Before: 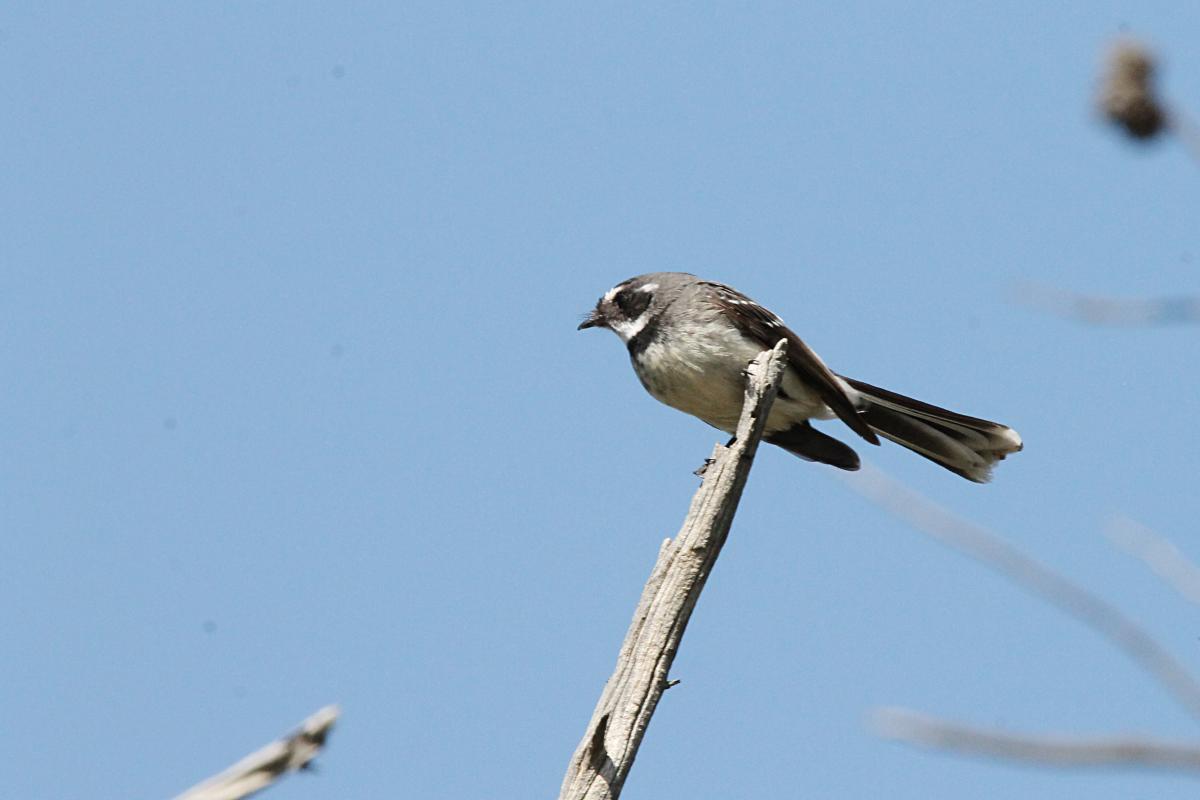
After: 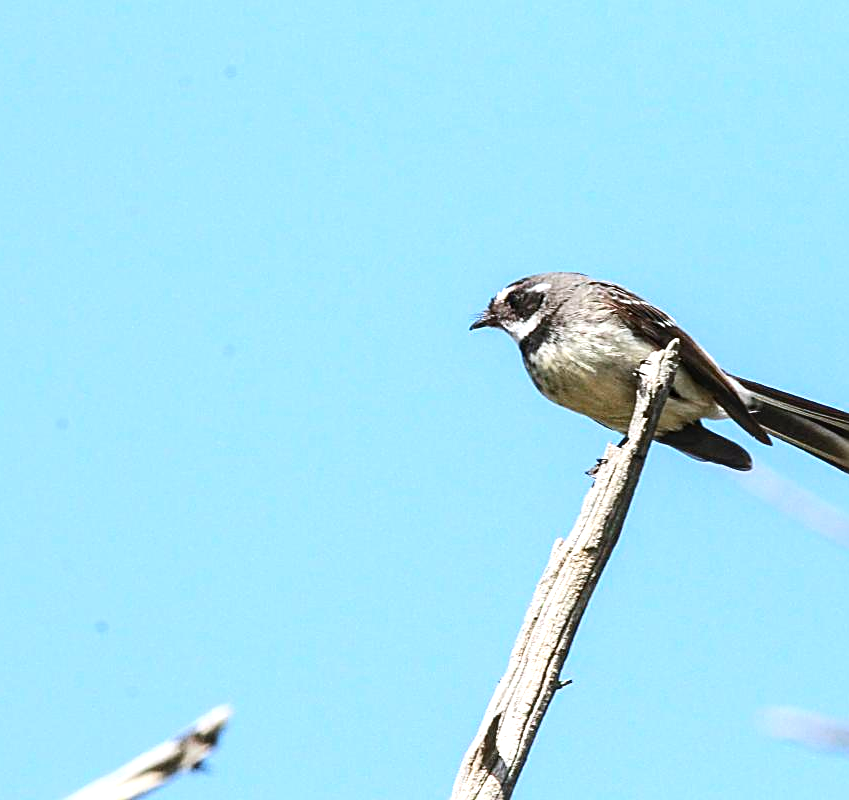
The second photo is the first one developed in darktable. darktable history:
crop and rotate: left 9.014%, right 20.227%
exposure: black level correction 0, exposure 0.696 EV, compensate highlight preservation false
tone equalizer: -8 EV -0.573 EV, edges refinement/feathering 500, mask exposure compensation -1.57 EV, preserve details no
sharpen: on, module defaults
local contrast: on, module defaults
color correction: highlights a* -0.101, highlights b* -5.63, shadows a* -0.127, shadows b* -0.103
contrast brightness saturation: contrast 0.173, saturation 0.302
